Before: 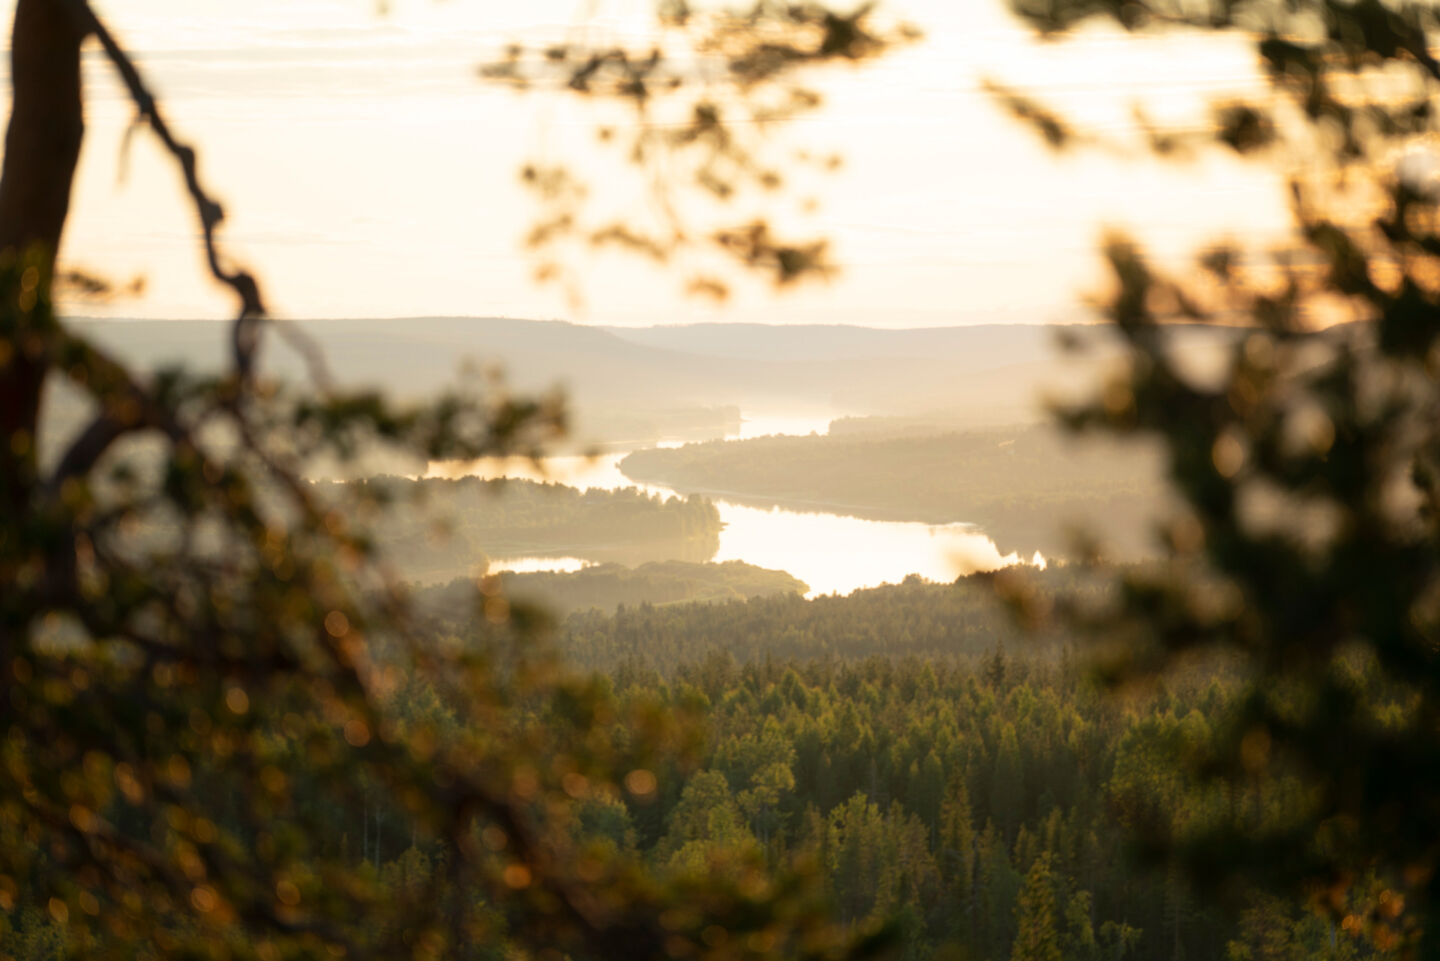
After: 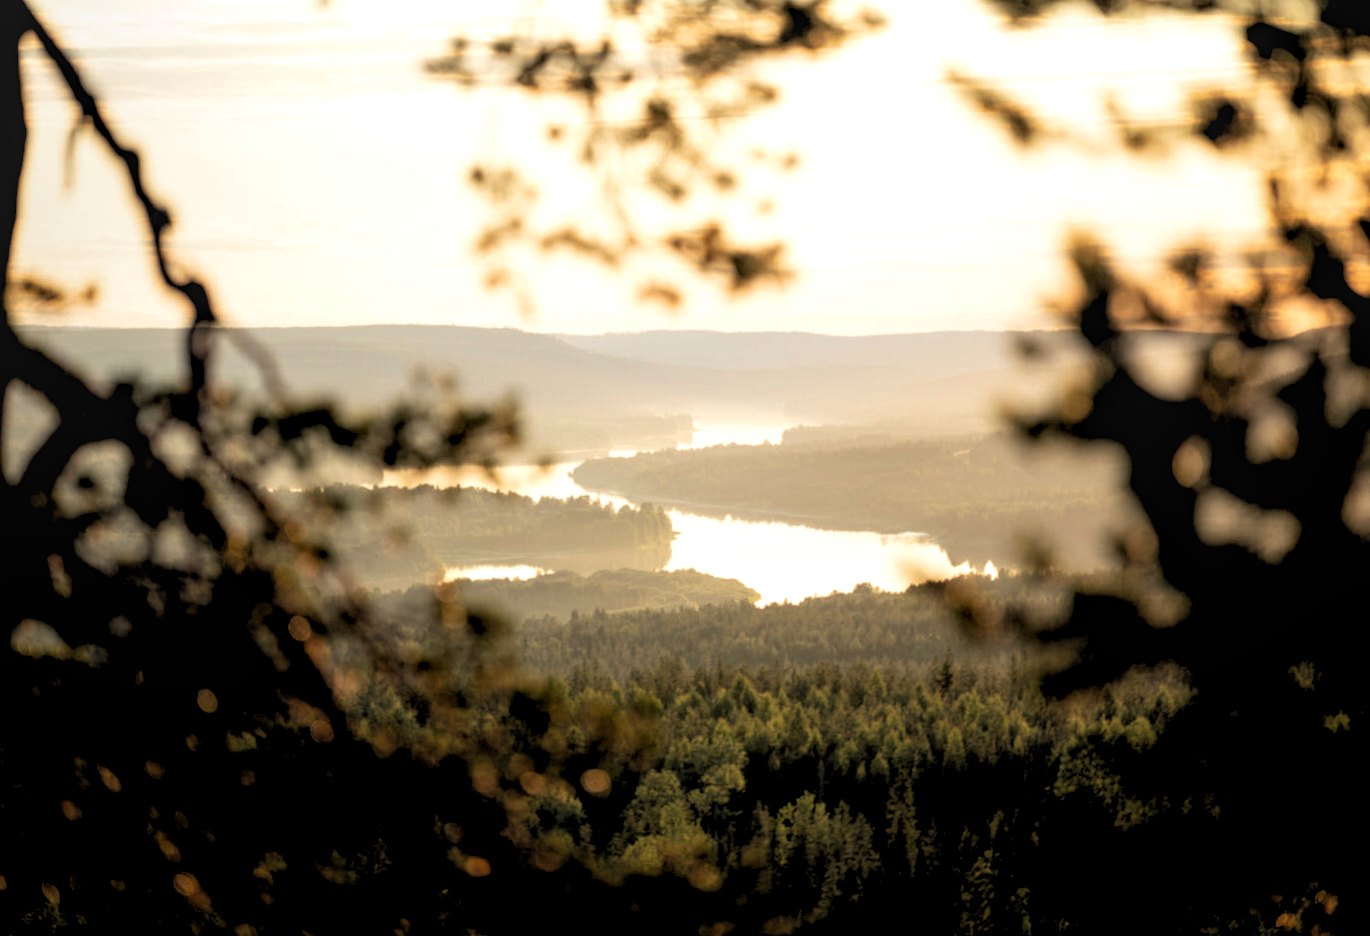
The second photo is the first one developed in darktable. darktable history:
rotate and perspective: rotation 0.074°, lens shift (vertical) 0.096, lens shift (horizontal) -0.041, crop left 0.043, crop right 0.952, crop top 0.024, crop bottom 0.979
local contrast: on, module defaults
rgb levels: levels [[0.034, 0.472, 0.904], [0, 0.5, 1], [0, 0.5, 1]]
